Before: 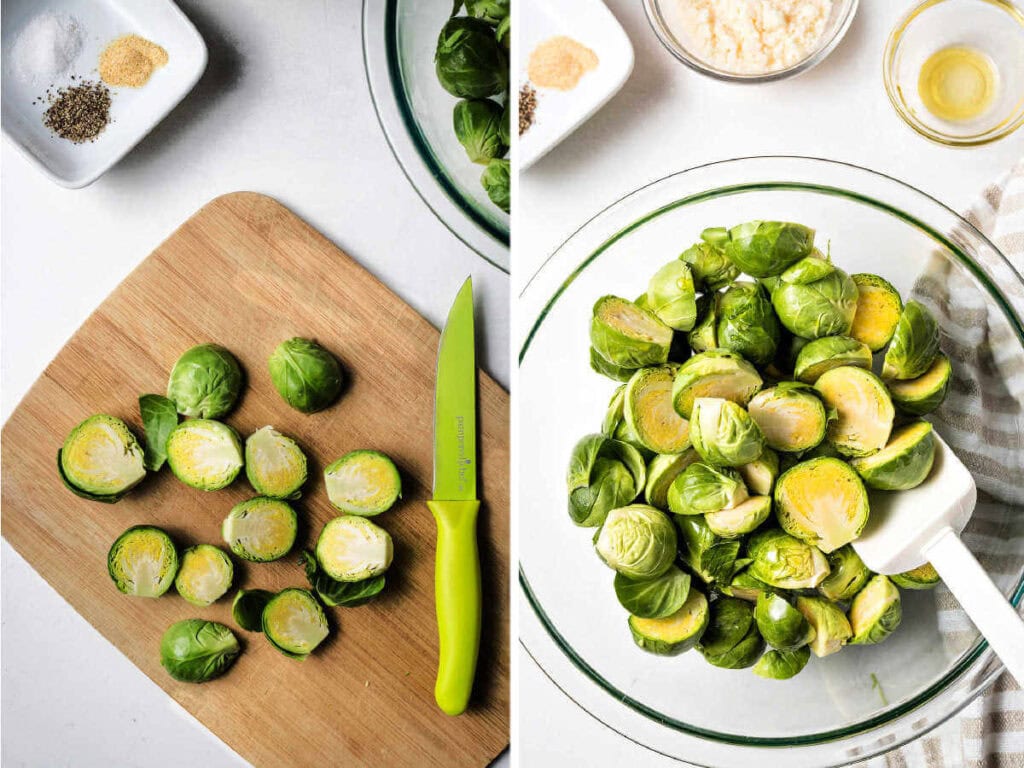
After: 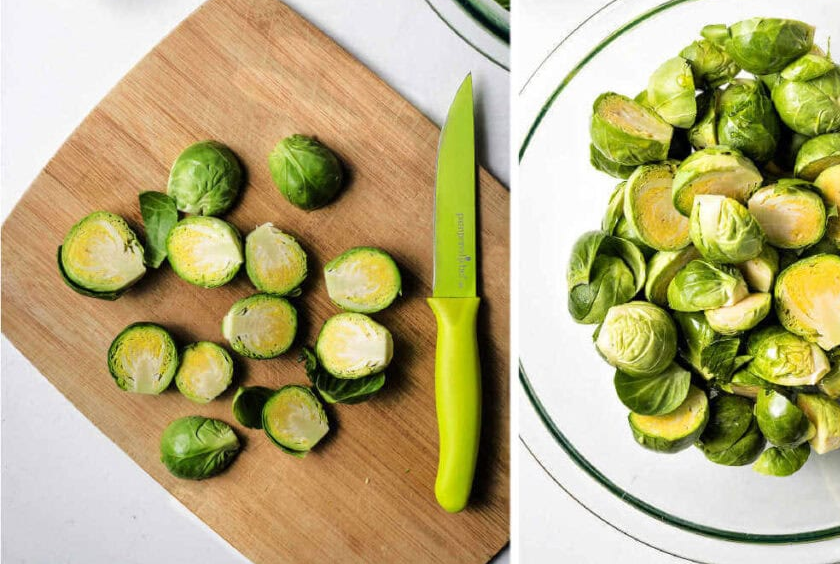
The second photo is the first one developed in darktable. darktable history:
crop: top 26.466%, right 17.95%
